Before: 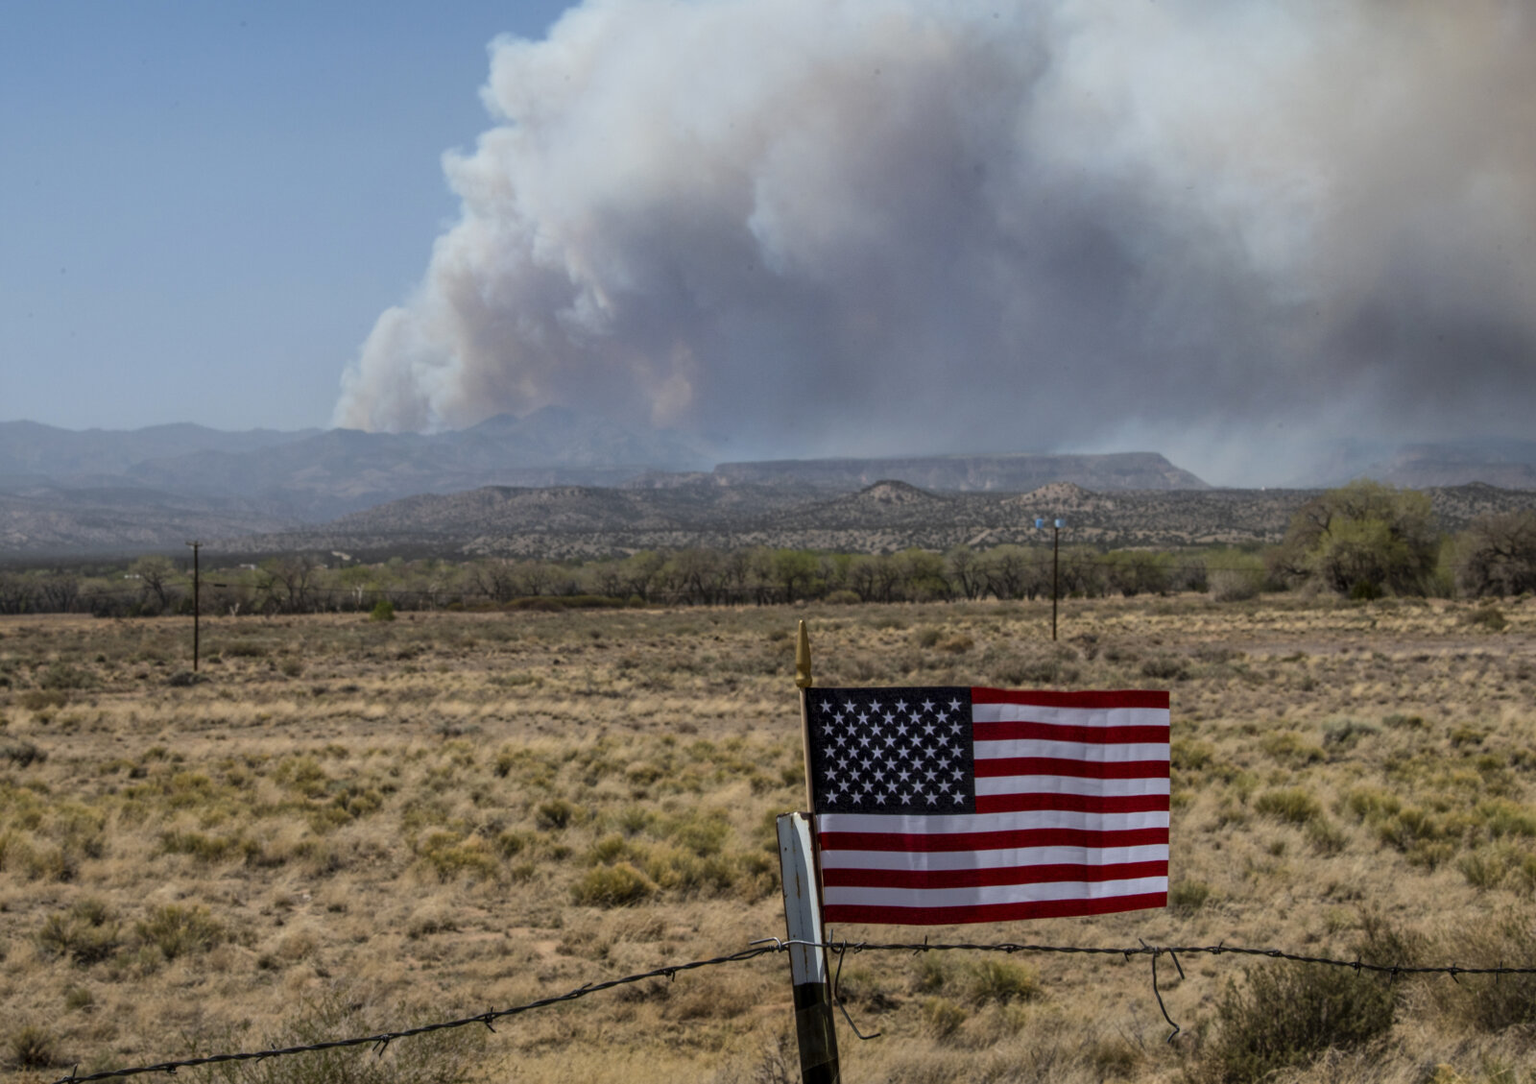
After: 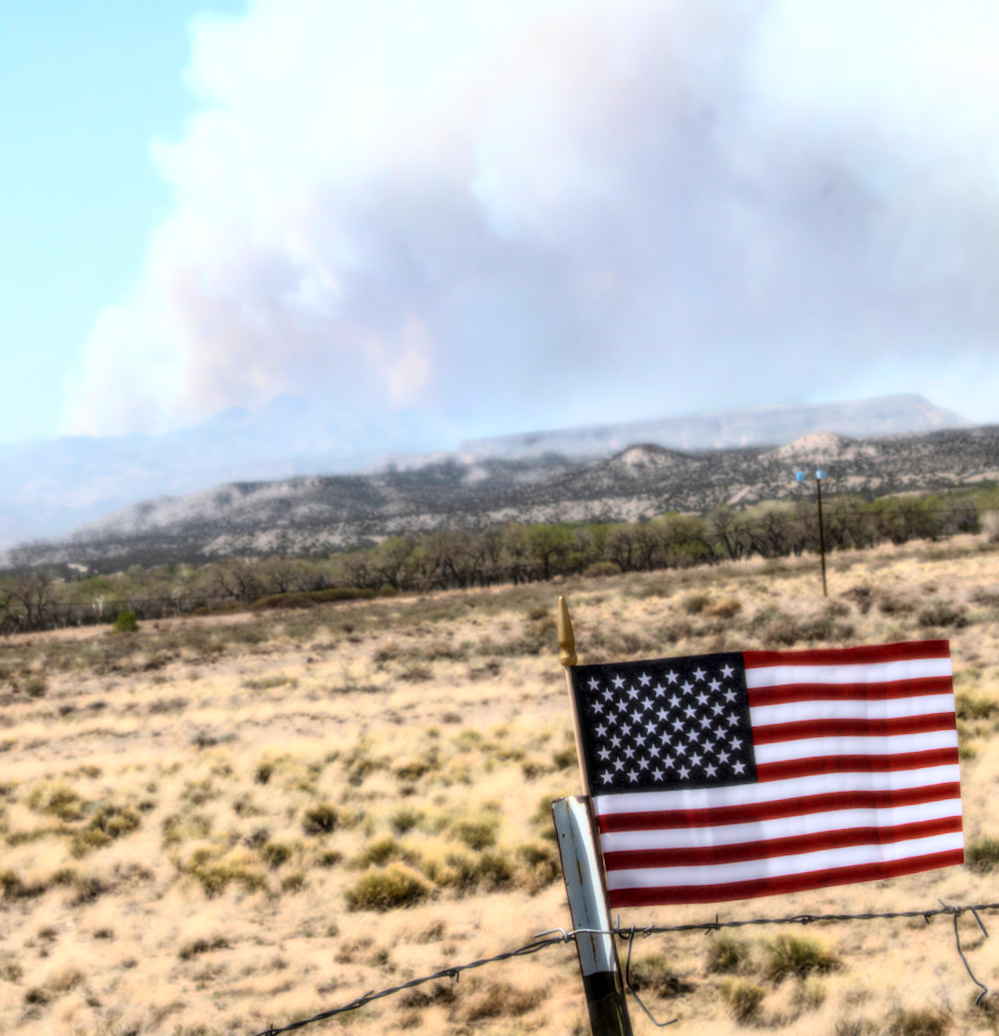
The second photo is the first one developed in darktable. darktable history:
rotate and perspective: rotation -4.57°, crop left 0.054, crop right 0.944, crop top 0.087, crop bottom 0.914
crop: left 15.419%, right 17.914%
exposure: exposure 0.574 EV, compensate highlight preservation false
bloom: size 0%, threshold 54.82%, strength 8.31%
